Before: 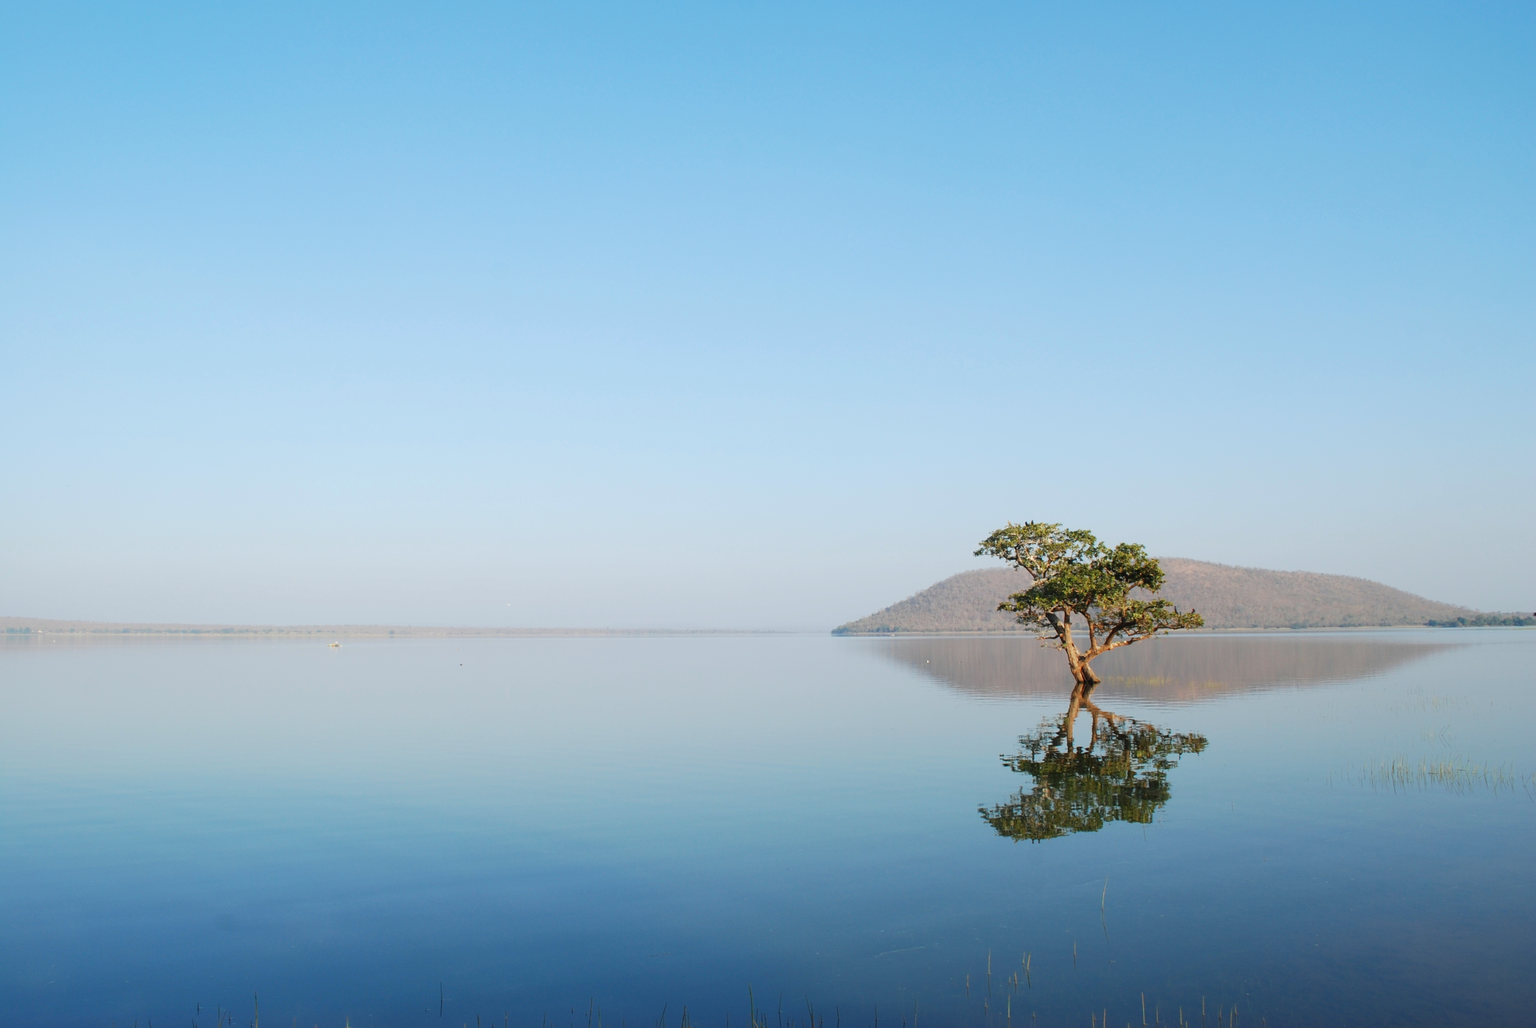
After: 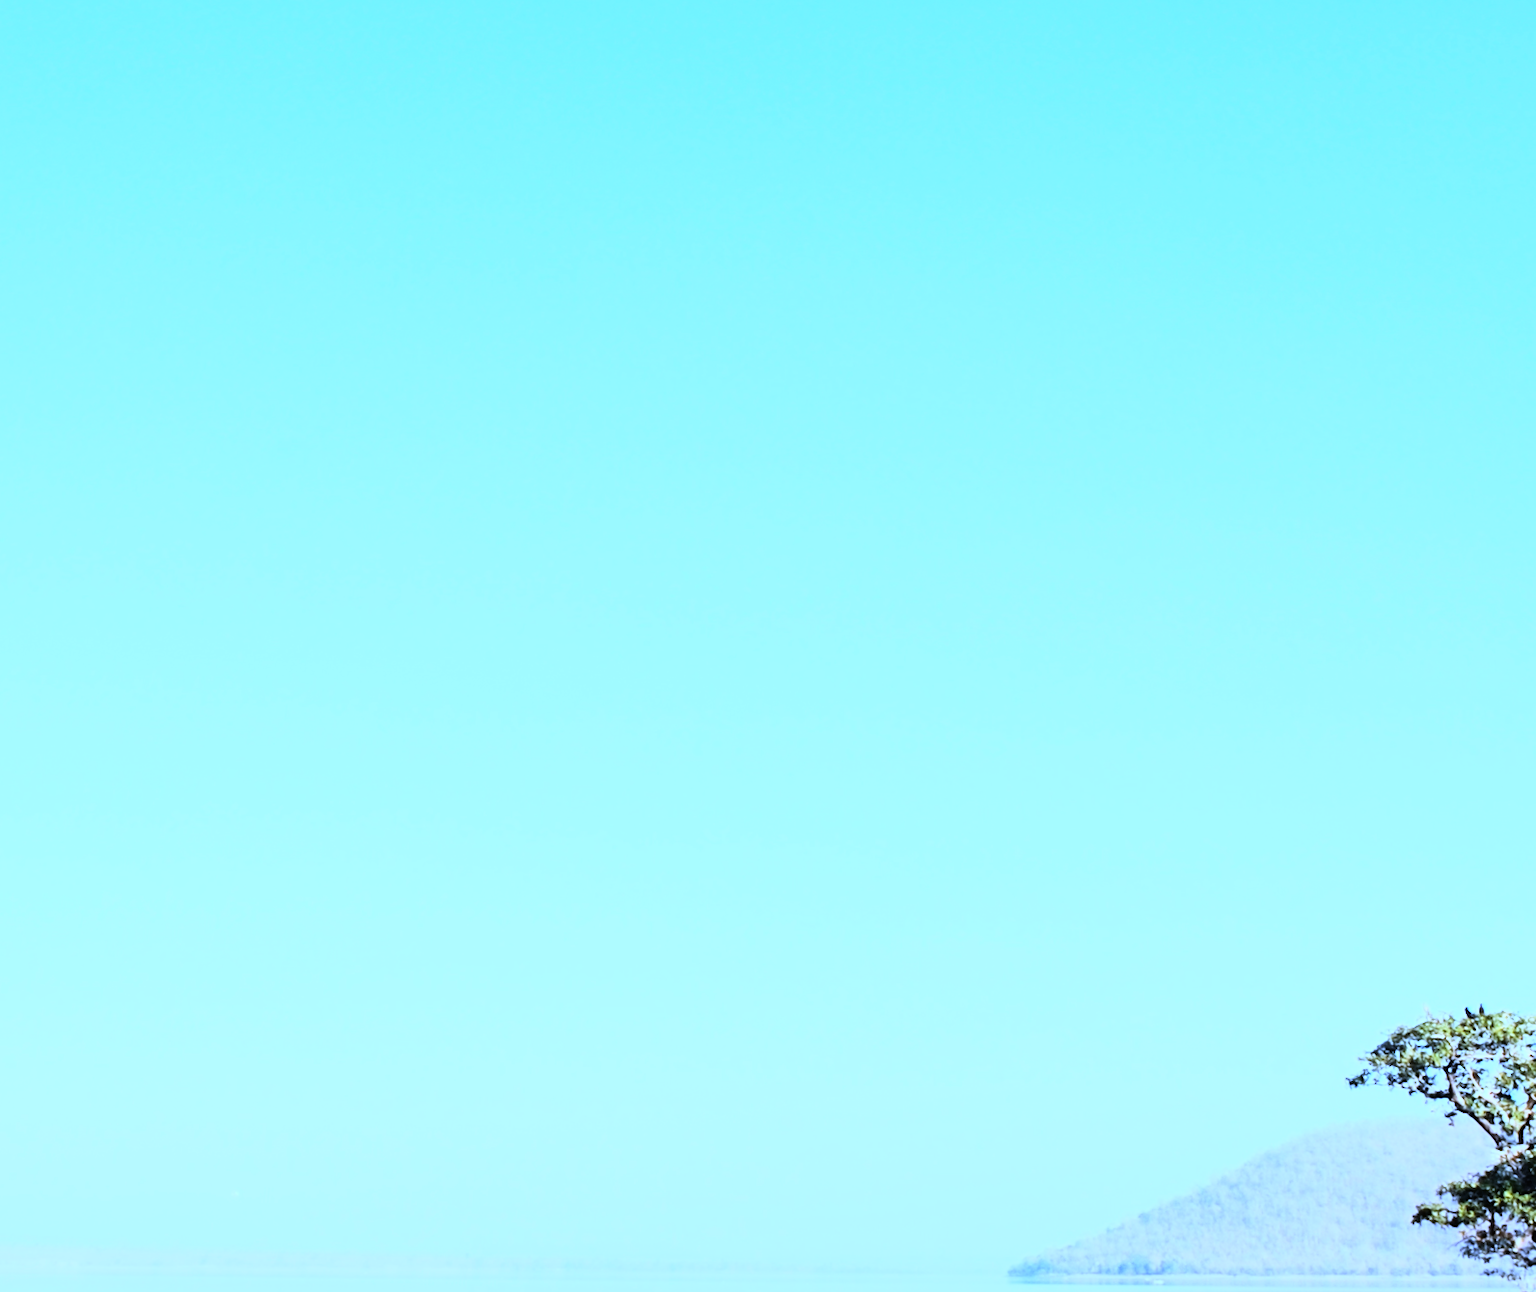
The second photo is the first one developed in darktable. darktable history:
white balance: red 0.766, blue 1.537
rotate and perspective: rotation 0.72°, lens shift (vertical) -0.352, lens shift (horizontal) -0.051, crop left 0.152, crop right 0.859, crop top 0.019, crop bottom 0.964
rgb curve: curves: ch0 [(0, 0) (0.21, 0.15) (0.24, 0.21) (0.5, 0.75) (0.75, 0.96) (0.89, 0.99) (1, 1)]; ch1 [(0, 0.02) (0.21, 0.13) (0.25, 0.2) (0.5, 0.67) (0.75, 0.9) (0.89, 0.97) (1, 1)]; ch2 [(0, 0.02) (0.21, 0.13) (0.25, 0.2) (0.5, 0.67) (0.75, 0.9) (0.89, 0.97) (1, 1)], compensate middle gray true
crop: left 19.556%, right 30.401%, bottom 46.458%
